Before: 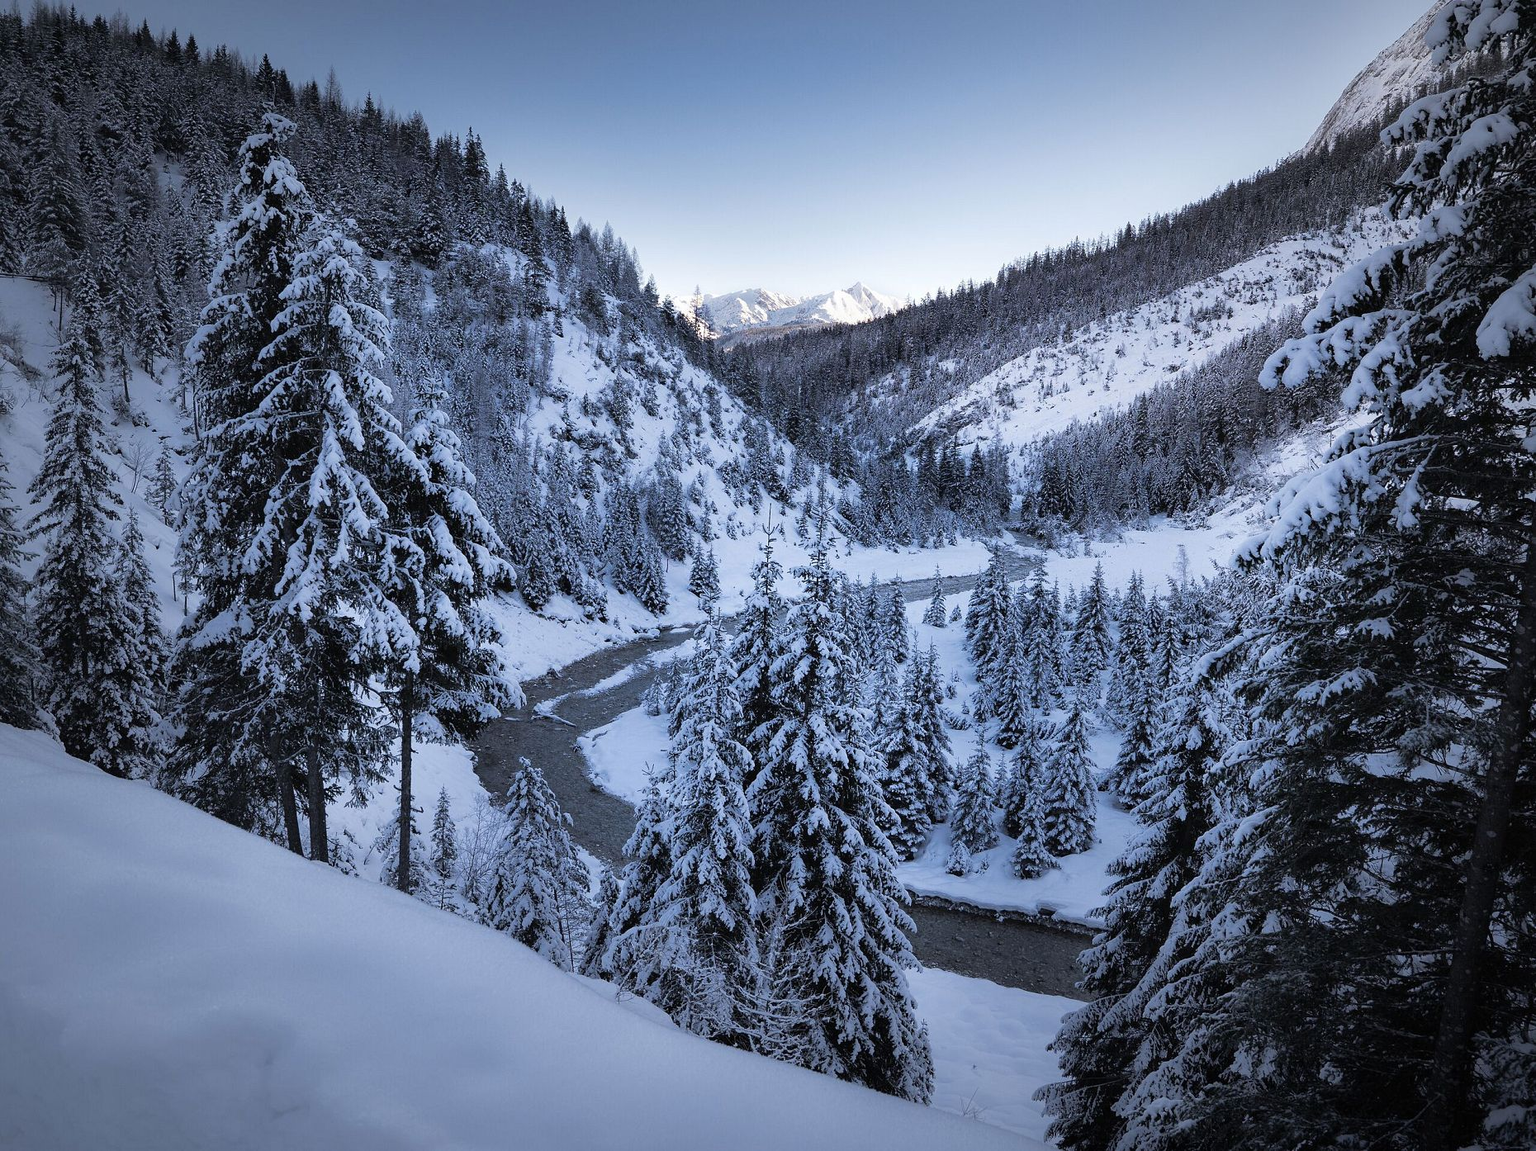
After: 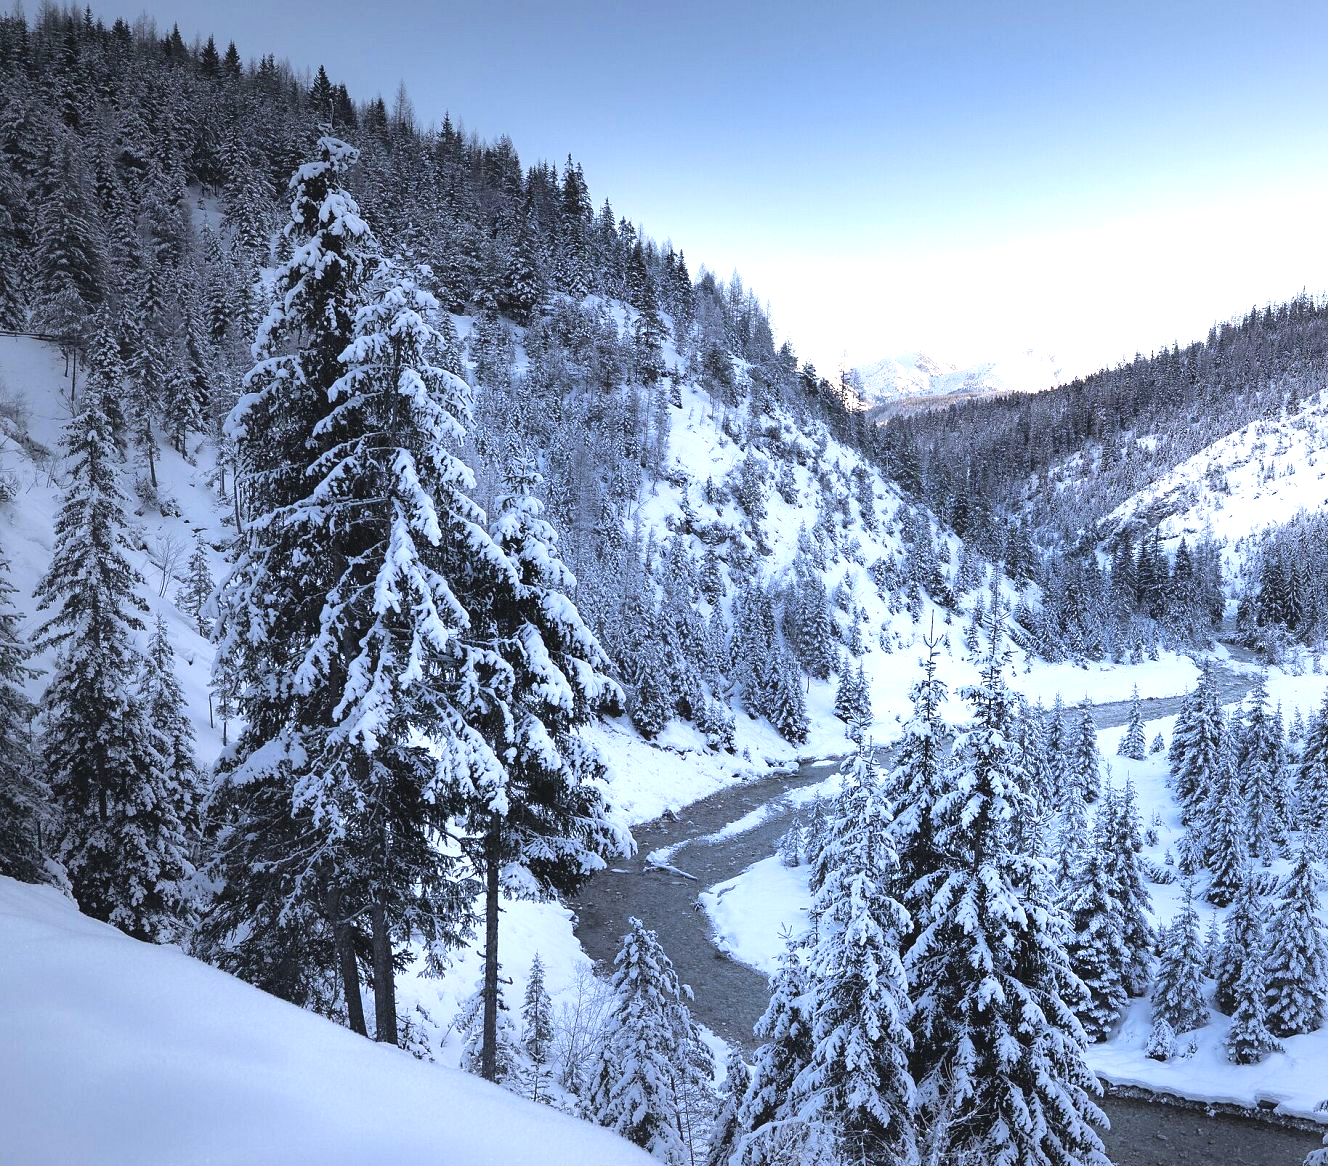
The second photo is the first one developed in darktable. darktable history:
contrast equalizer: octaves 7, y [[0.6 ×6], [0.55 ×6], [0 ×6], [0 ×6], [0 ×6]], mix -0.316
exposure: exposure 0.941 EV, compensate highlight preservation false
crop: right 28.601%, bottom 16.341%
